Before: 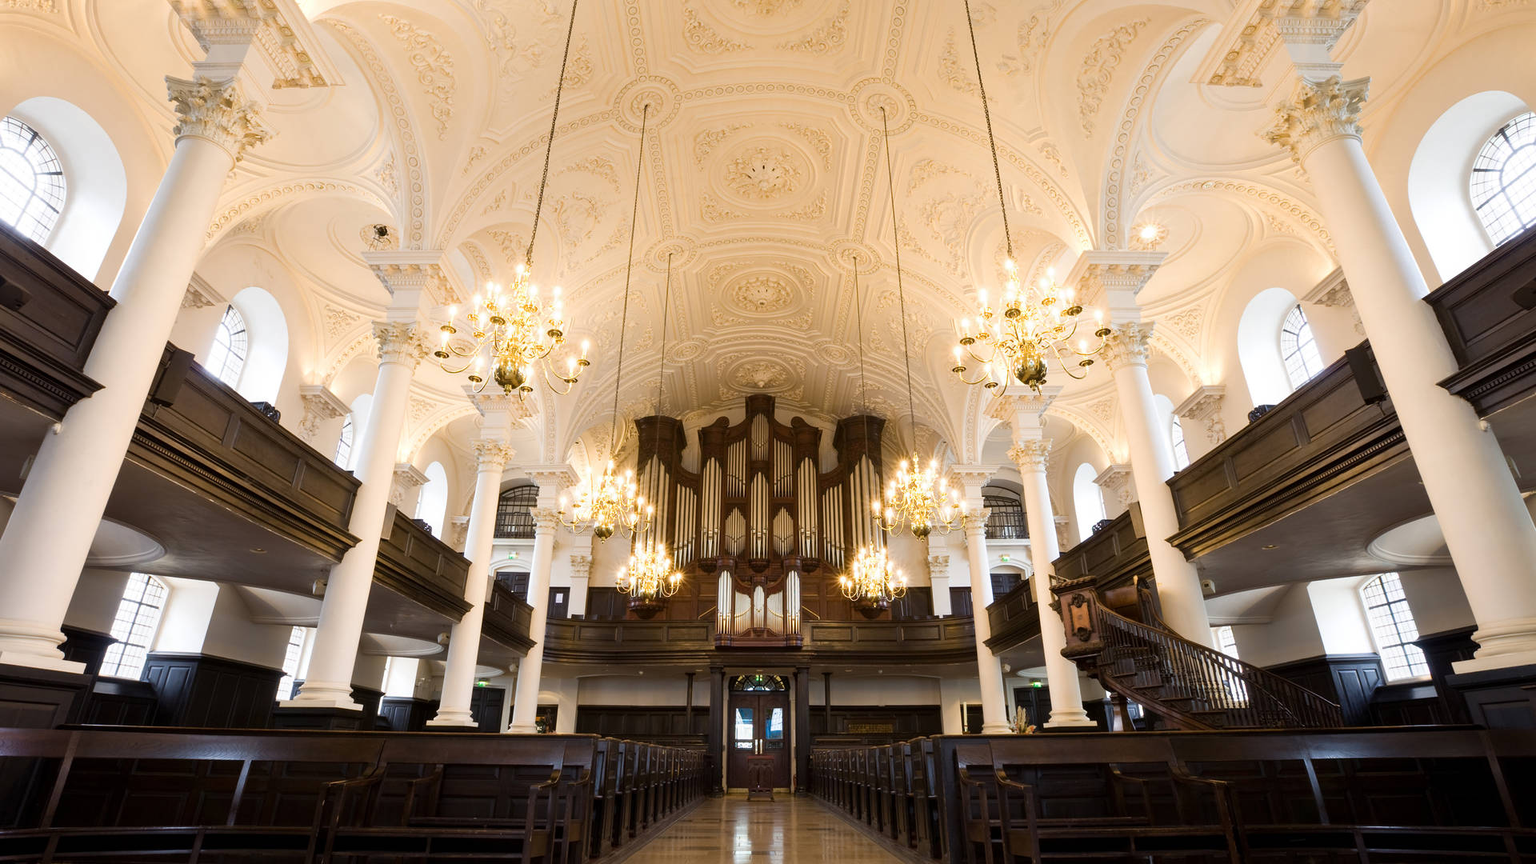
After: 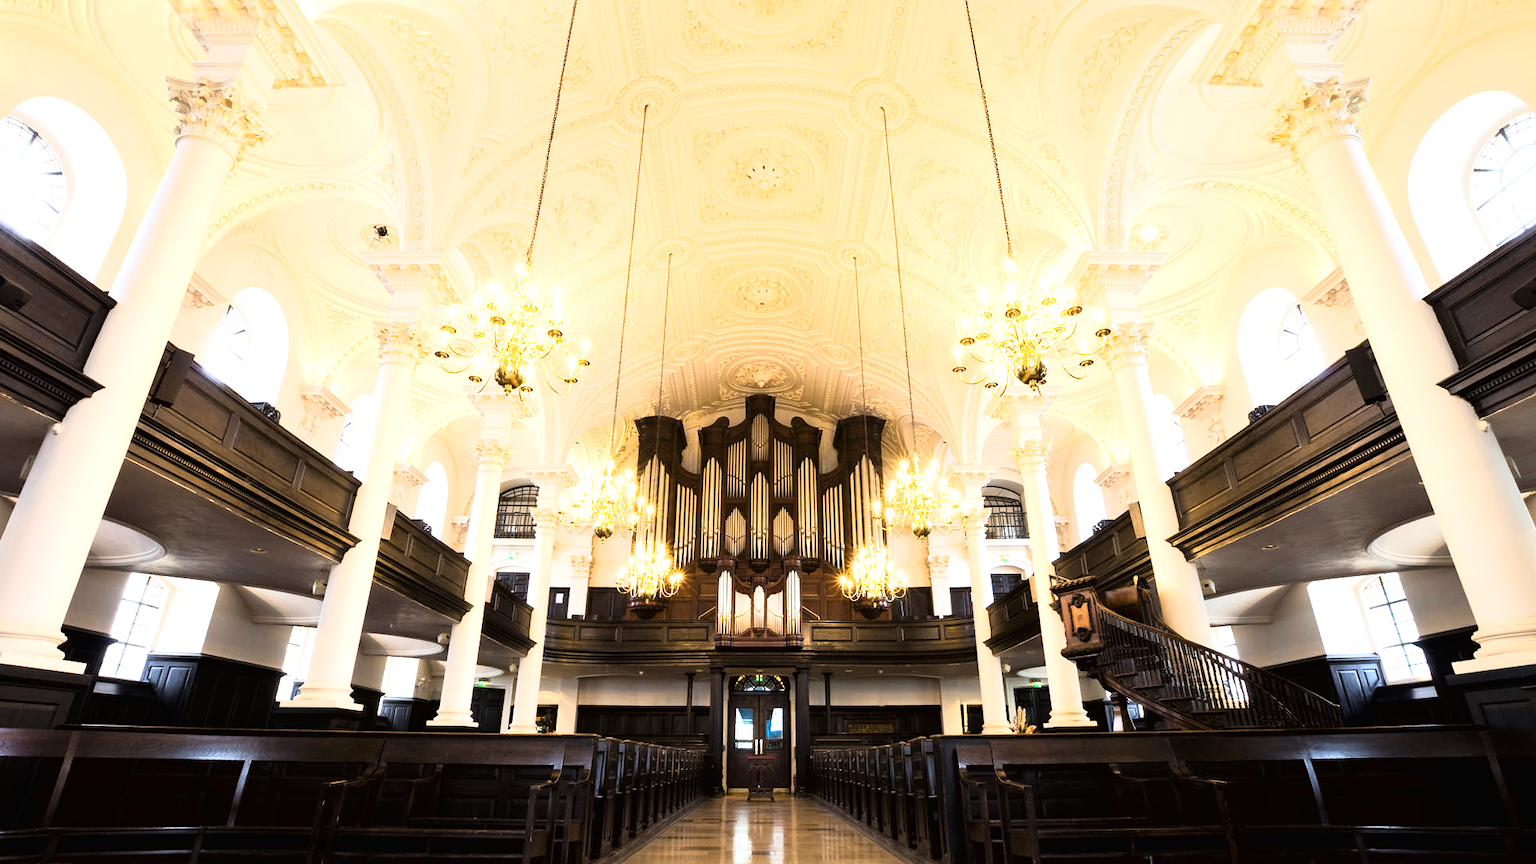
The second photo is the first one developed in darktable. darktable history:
tone curve: curves: ch0 [(0.016, 0.011) (0.084, 0.026) (0.469, 0.508) (0.721, 0.862) (1, 1)], color space Lab, linked channels, preserve colors none
exposure: exposure 0.564 EV, compensate highlight preservation false
